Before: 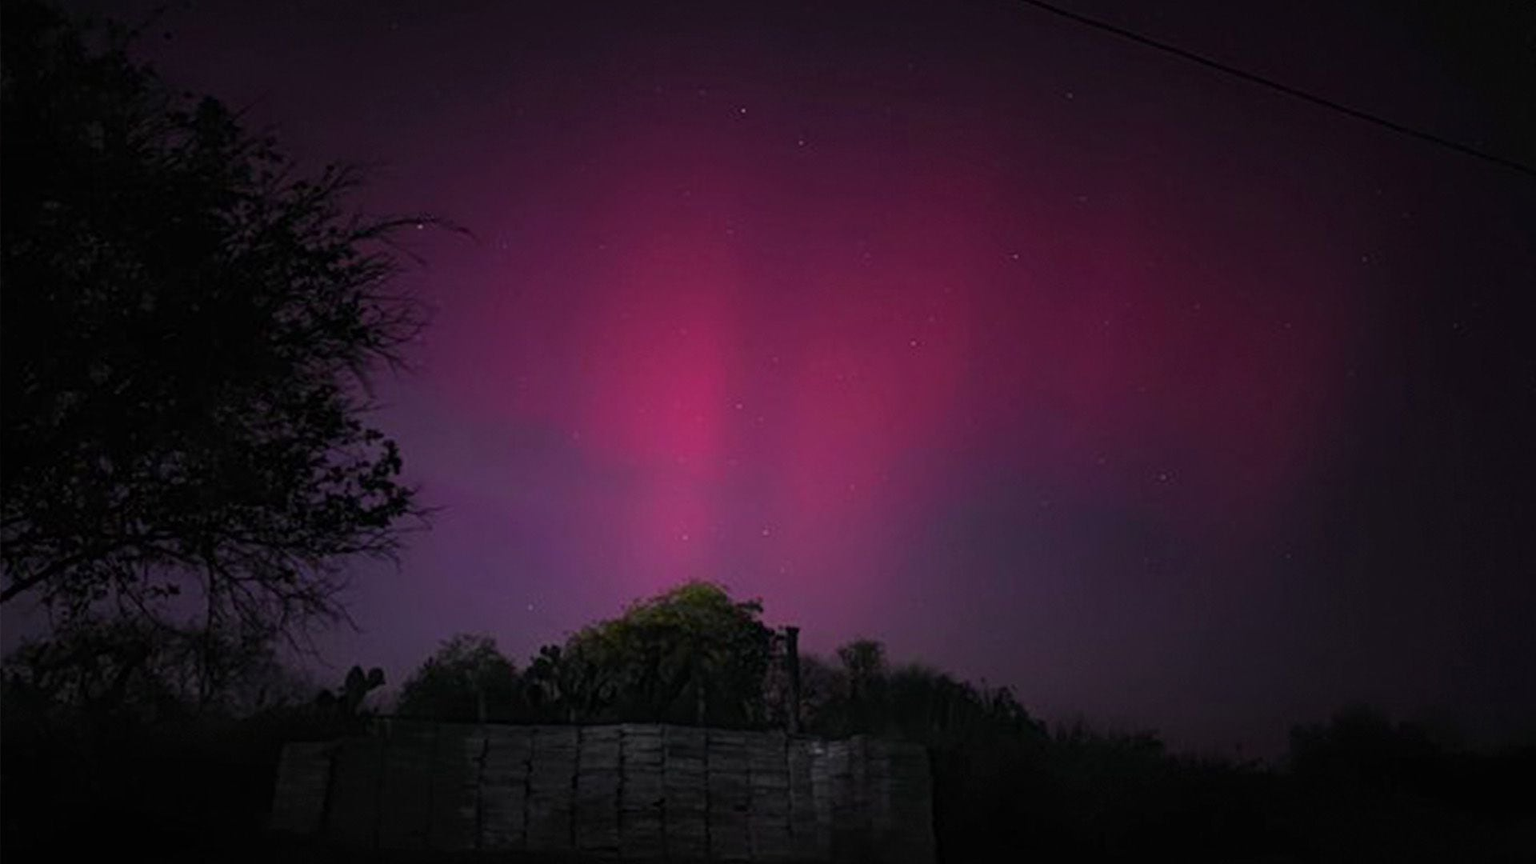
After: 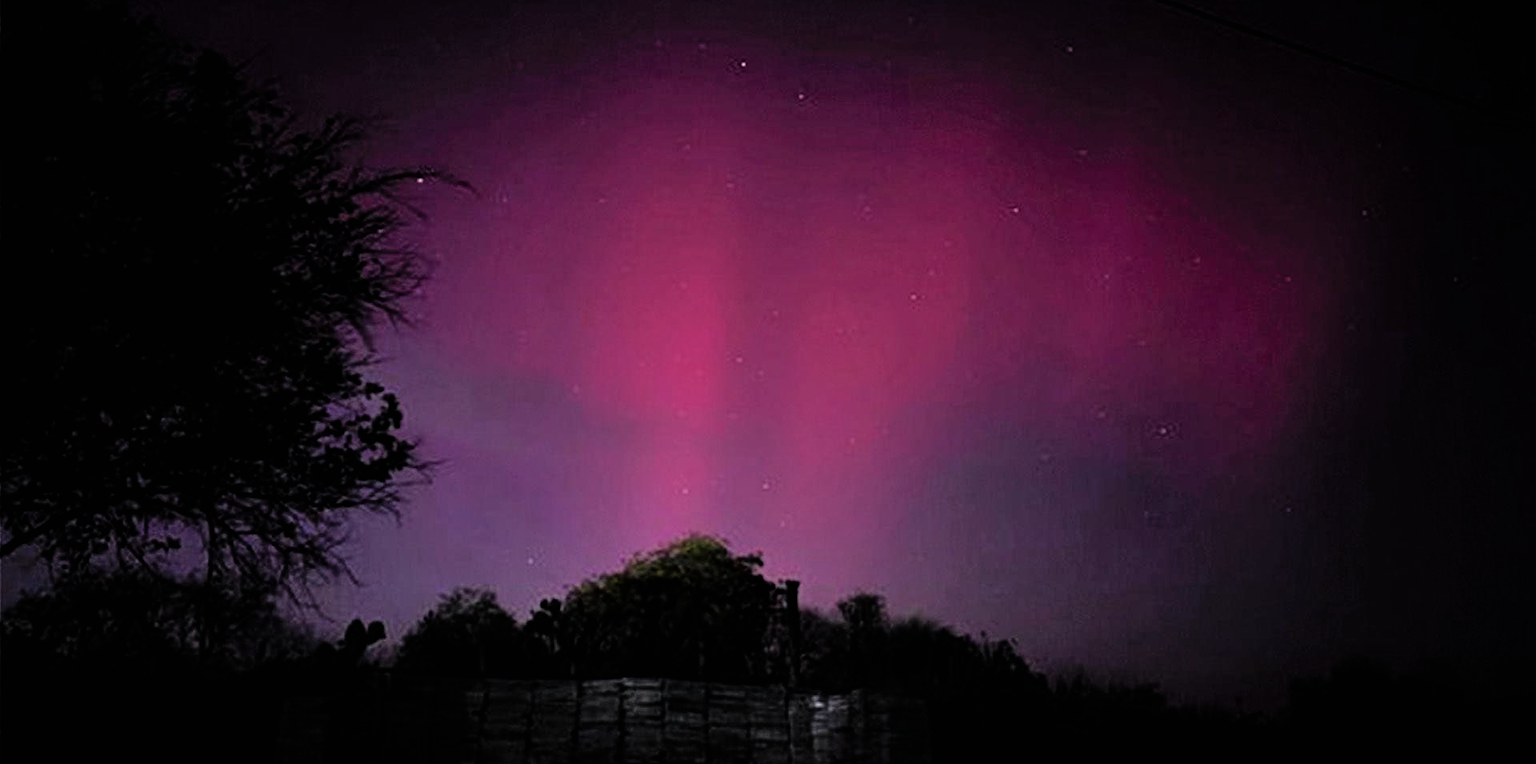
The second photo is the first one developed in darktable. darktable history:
filmic rgb: black relative exposure -7.93 EV, white relative exposure 4.08 EV, hardness 4.07, latitude 51.28%, contrast 1.009, shadows ↔ highlights balance 5.29%
crop and rotate: top 5.531%, bottom 5.934%
shadows and highlights: soften with gaussian
